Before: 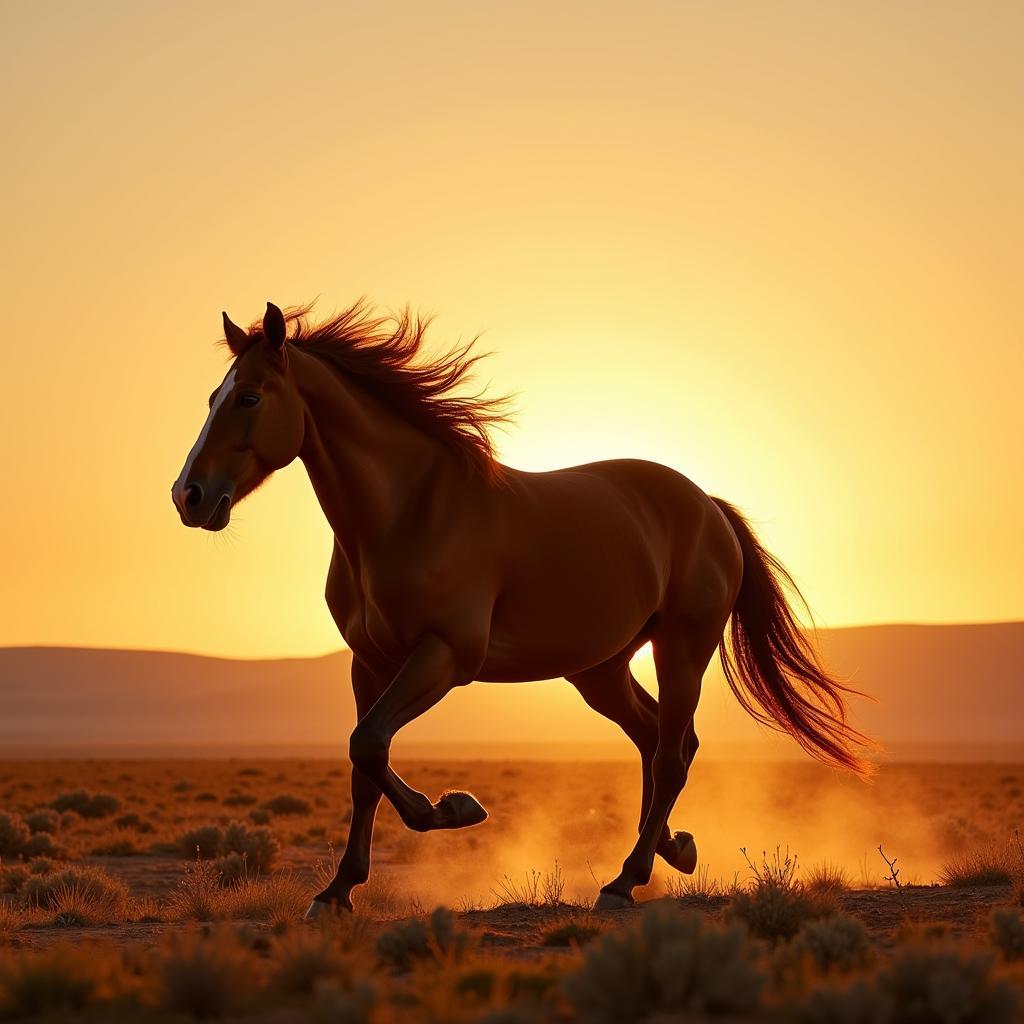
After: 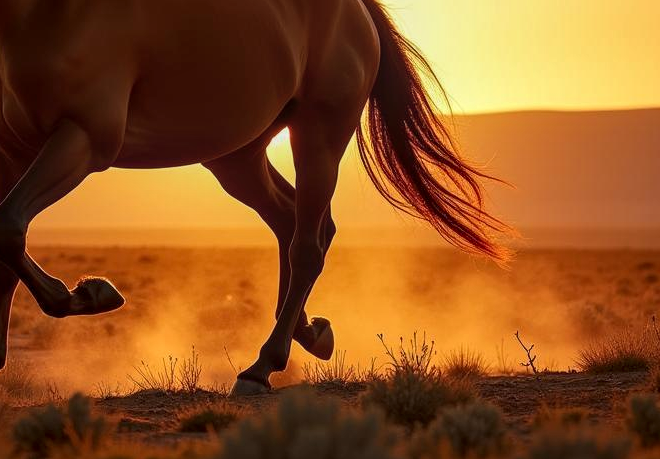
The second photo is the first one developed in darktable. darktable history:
crop and rotate: left 35.509%, top 50.238%, bottom 4.934%
local contrast: on, module defaults
